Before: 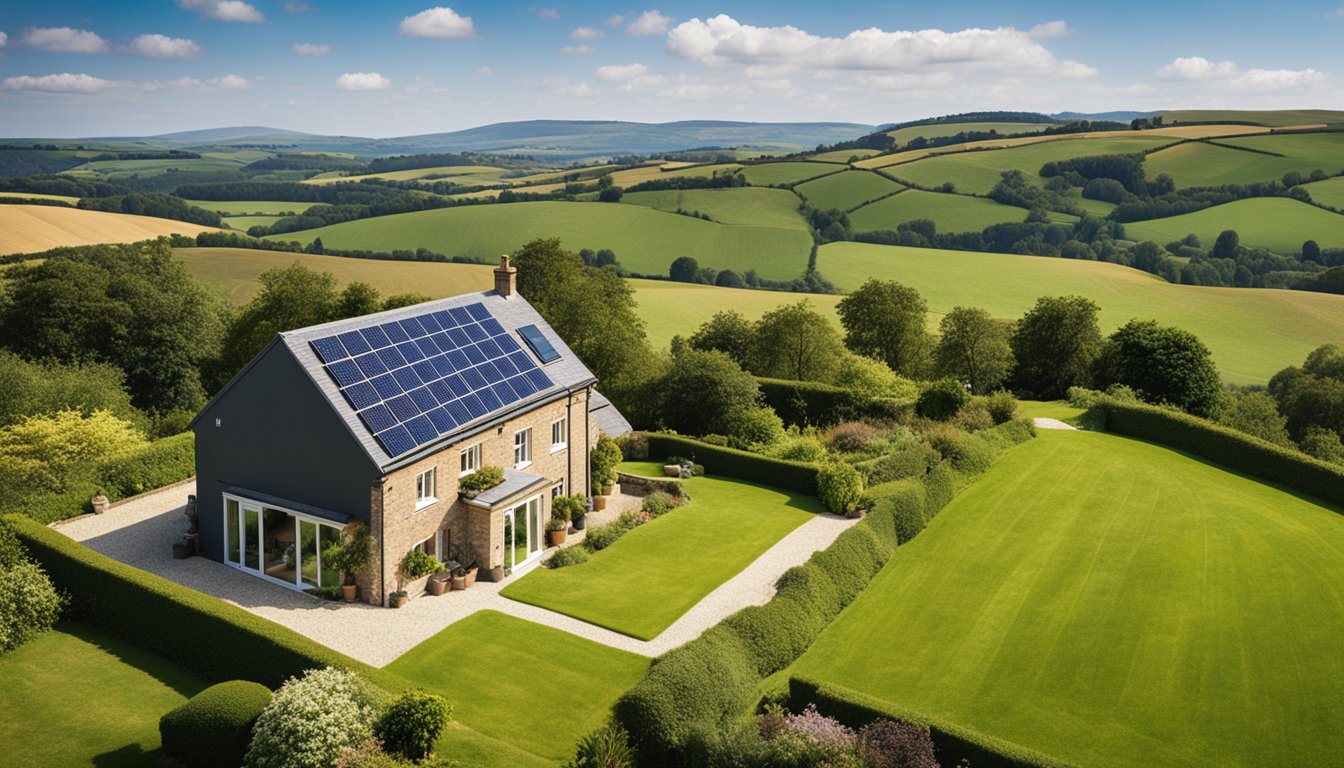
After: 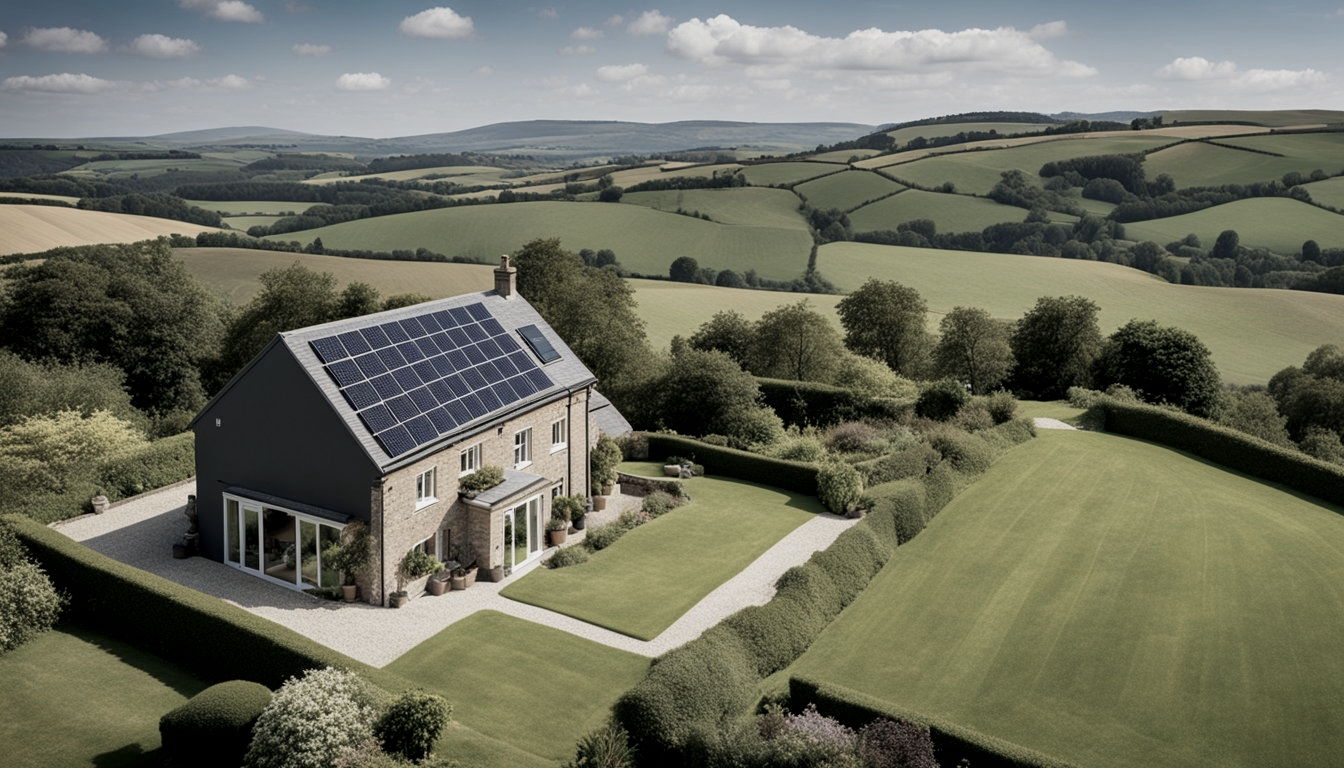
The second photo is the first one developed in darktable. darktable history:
color correction: saturation 0.5
tone equalizer: on, module defaults
exposure: black level correction 0.006, exposure -0.226 EV, compensate highlight preservation false
contrast brightness saturation: saturation -0.17
